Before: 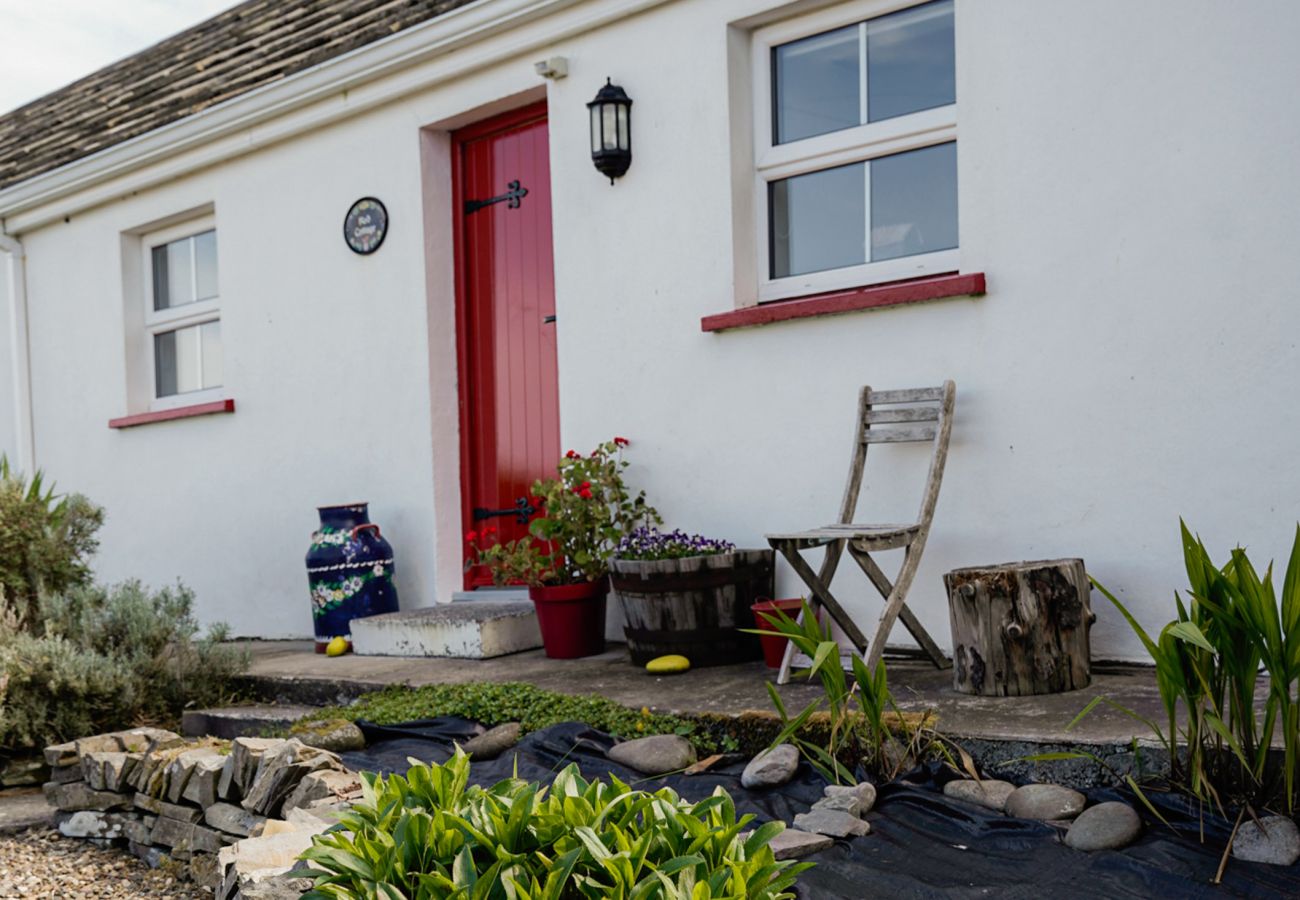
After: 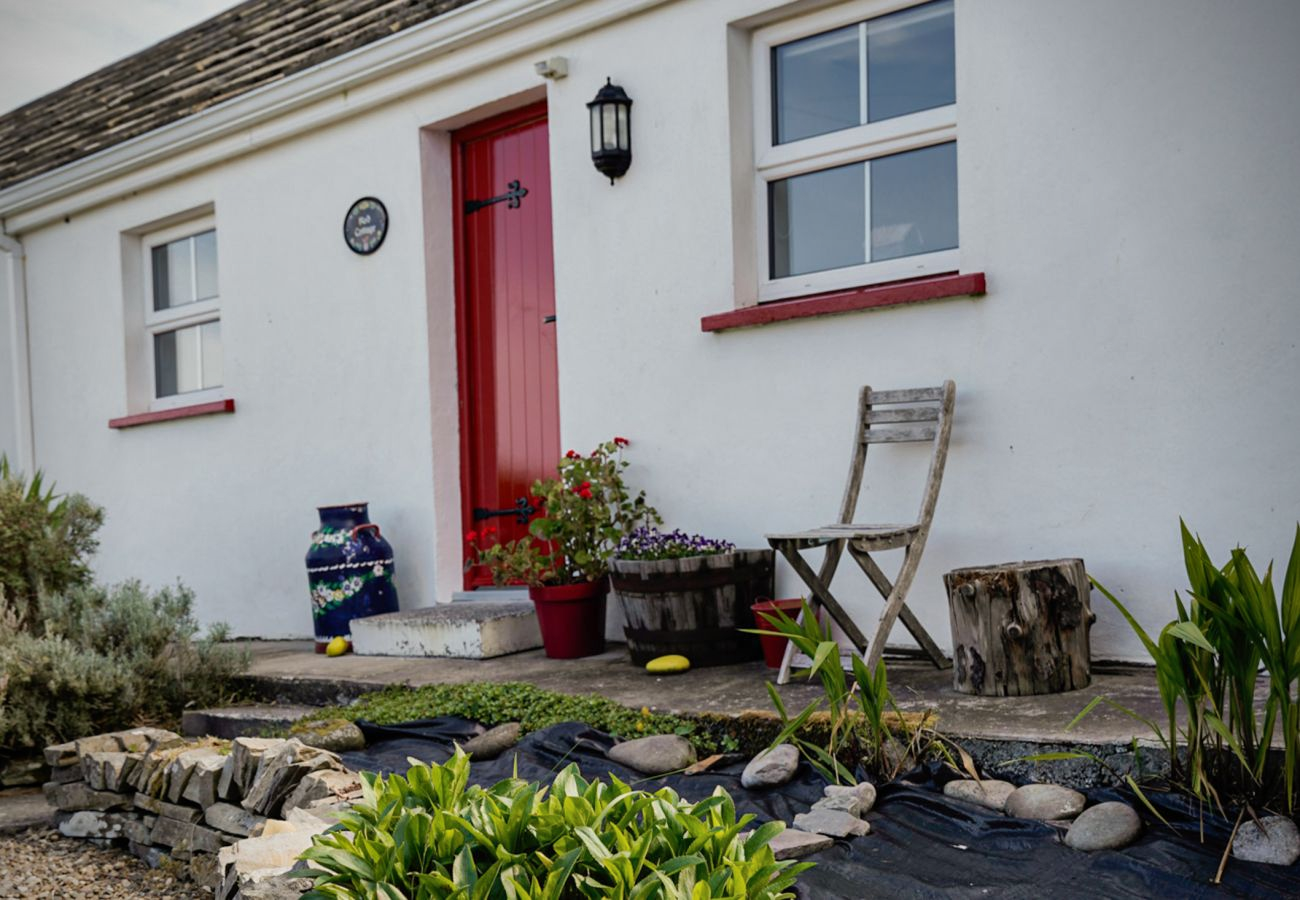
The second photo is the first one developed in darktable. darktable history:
vignetting: brightness -0.646, saturation -0.012, unbound false
shadows and highlights: soften with gaussian
